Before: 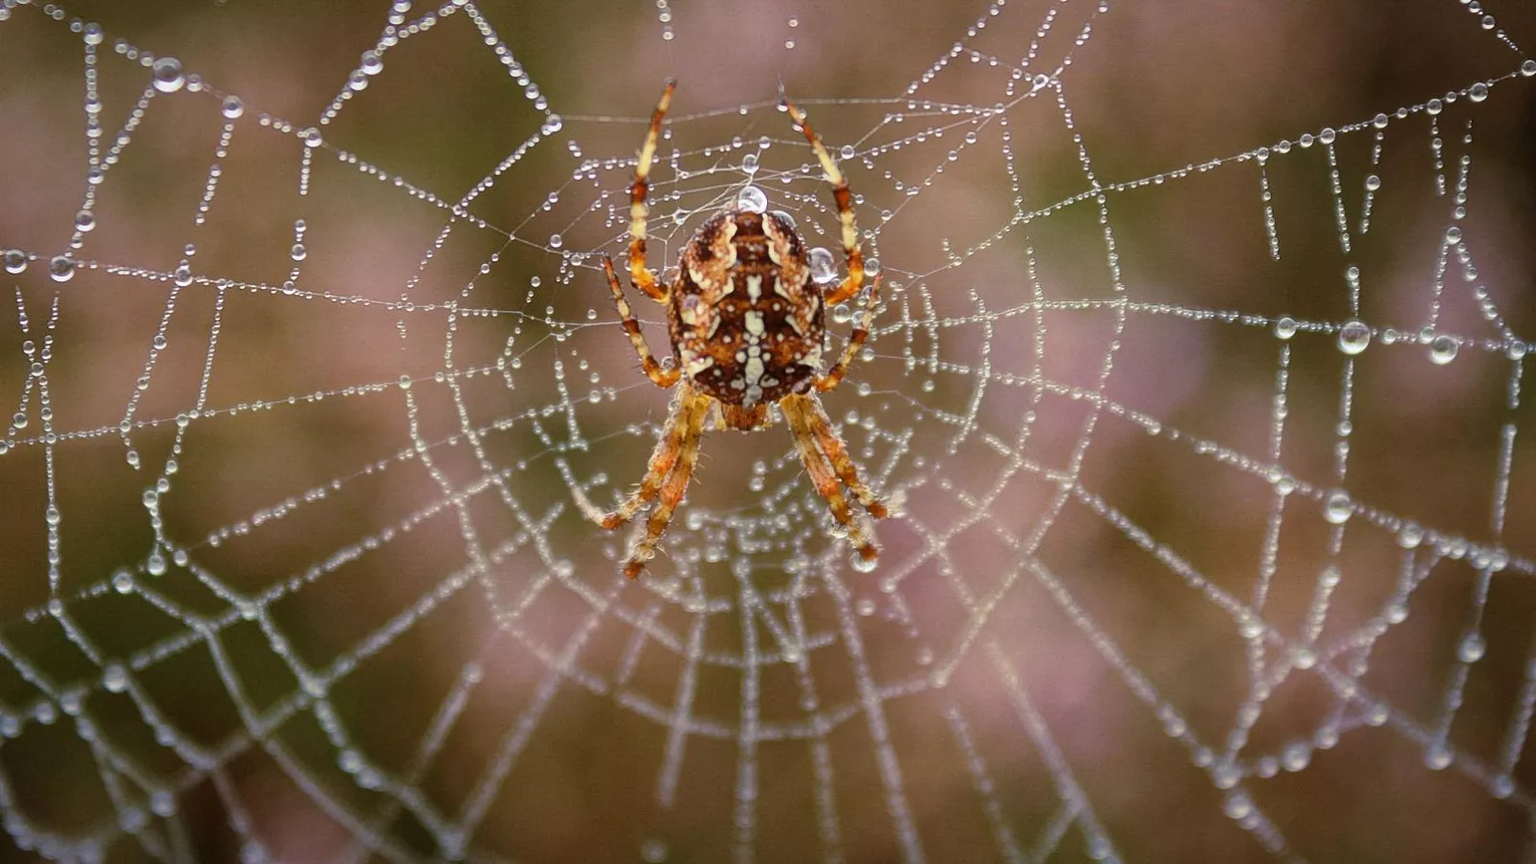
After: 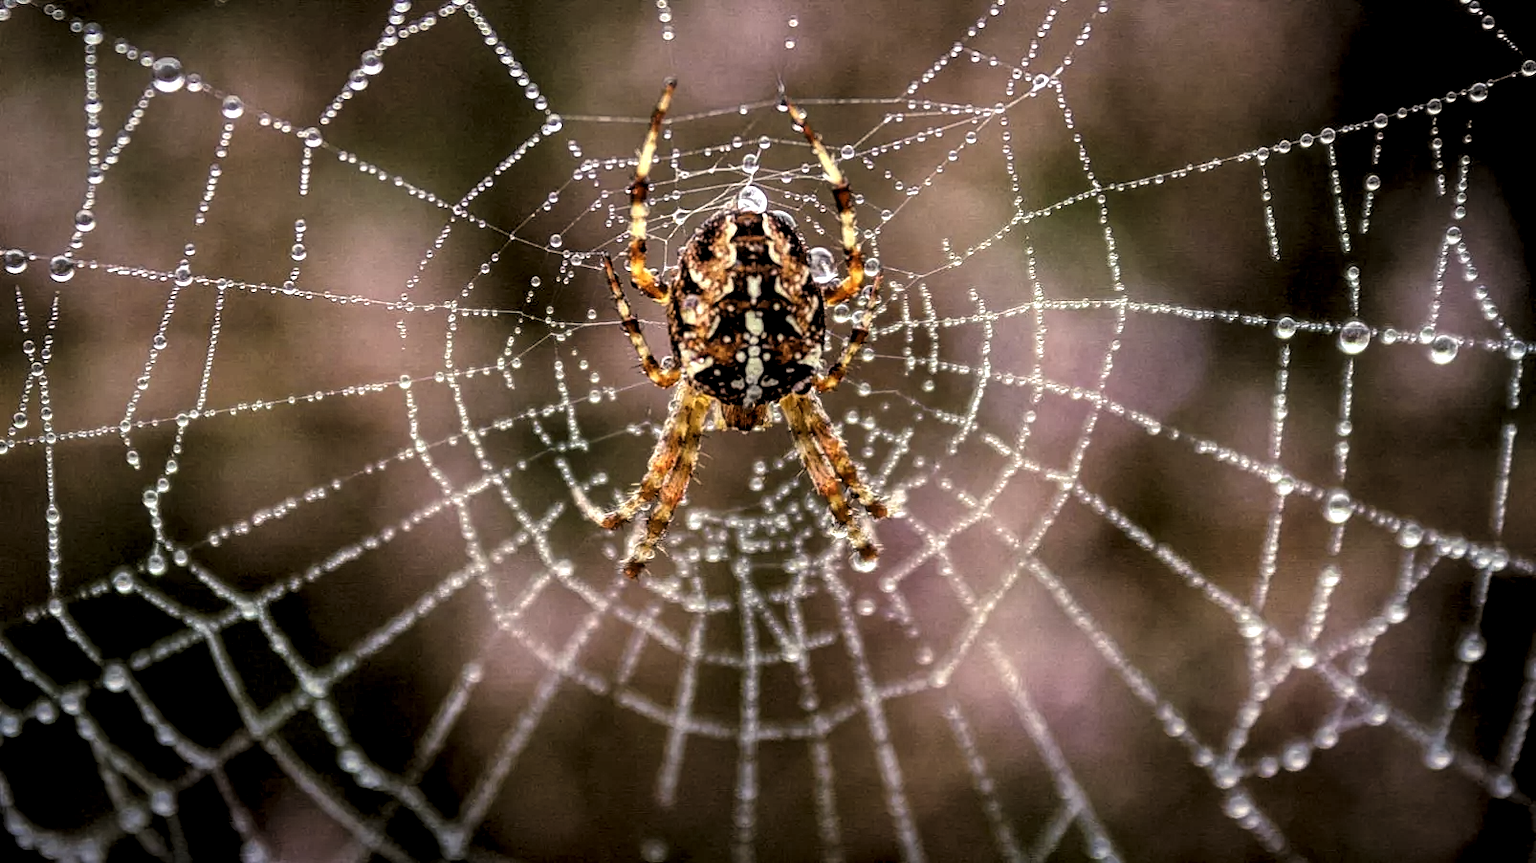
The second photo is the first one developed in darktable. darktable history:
levels: levels [0.182, 0.542, 0.902]
local contrast: detail 156%
